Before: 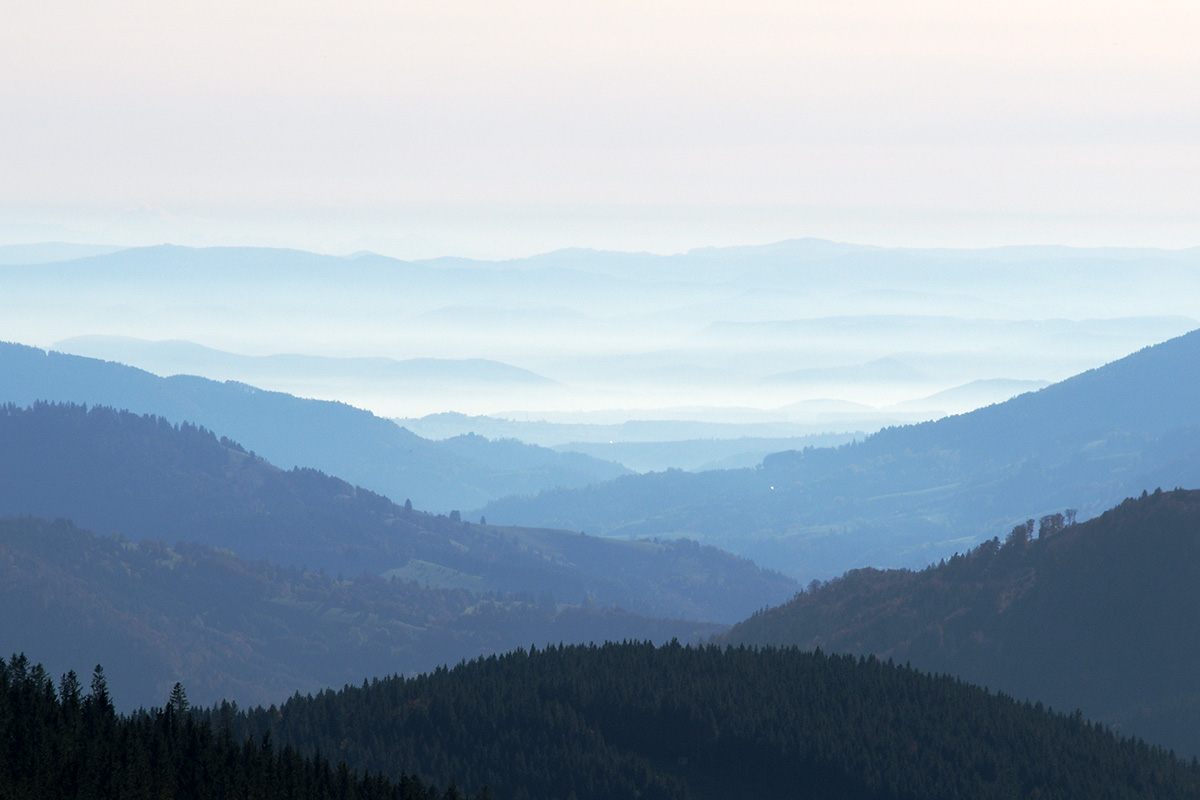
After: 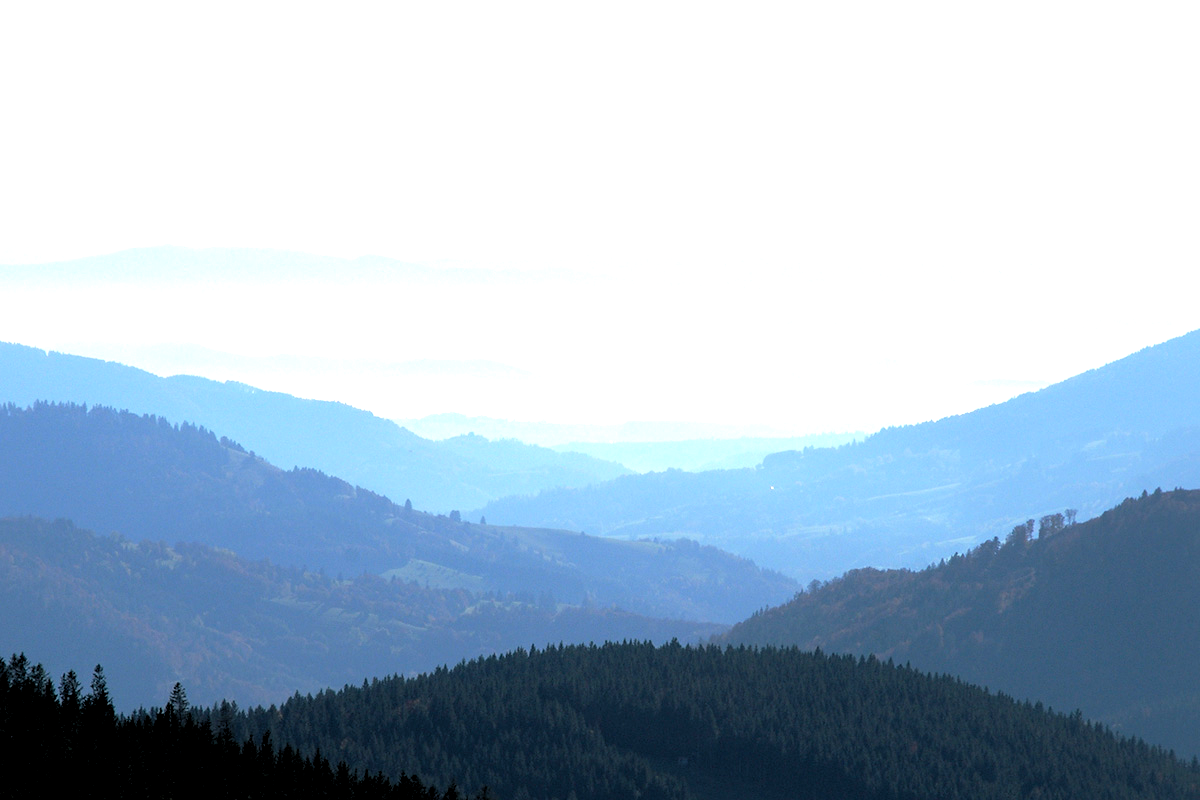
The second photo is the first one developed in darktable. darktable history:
rgb levels: levels [[0.01, 0.419, 0.839], [0, 0.5, 1], [0, 0.5, 1]]
exposure: exposure 0.178 EV, compensate exposure bias true, compensate highlight preservation false
color balance rgb: linear chroma grading › shadows 19.44%, linear chroma grading › highlights 3.42%, linear chroma grading › mid-tones 10.16%
